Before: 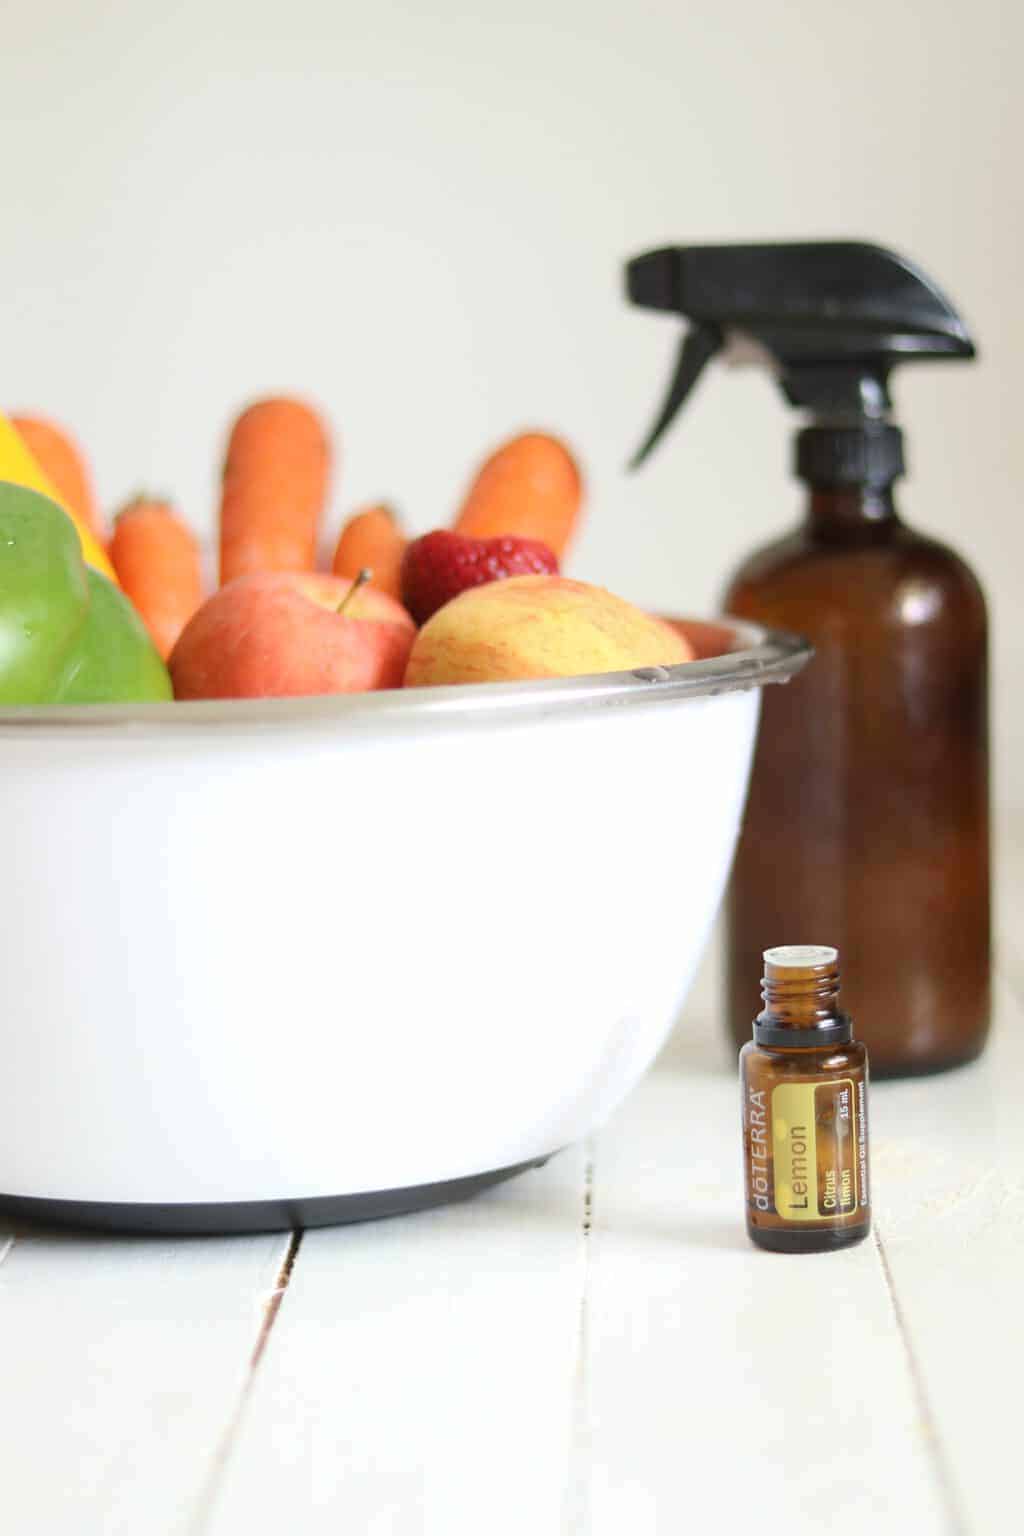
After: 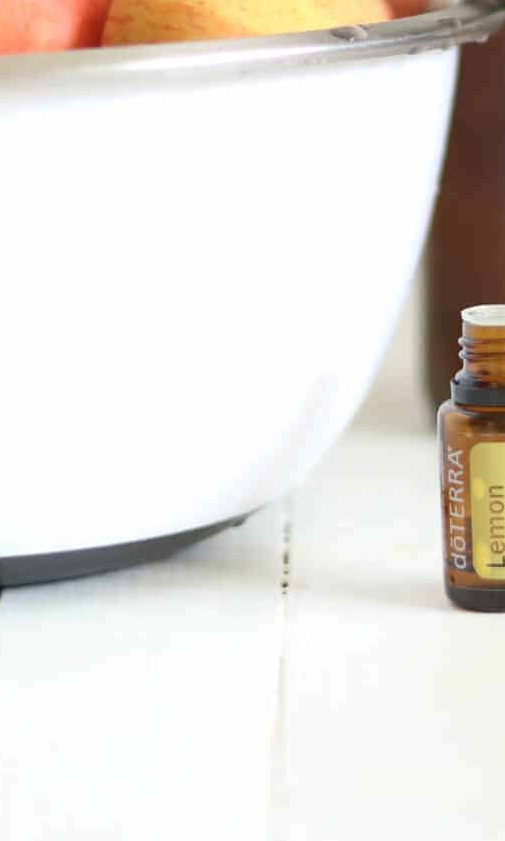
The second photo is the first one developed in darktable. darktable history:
crop: left 29.563%, top 41.748%, right 21.081%, bottom 3.47%
